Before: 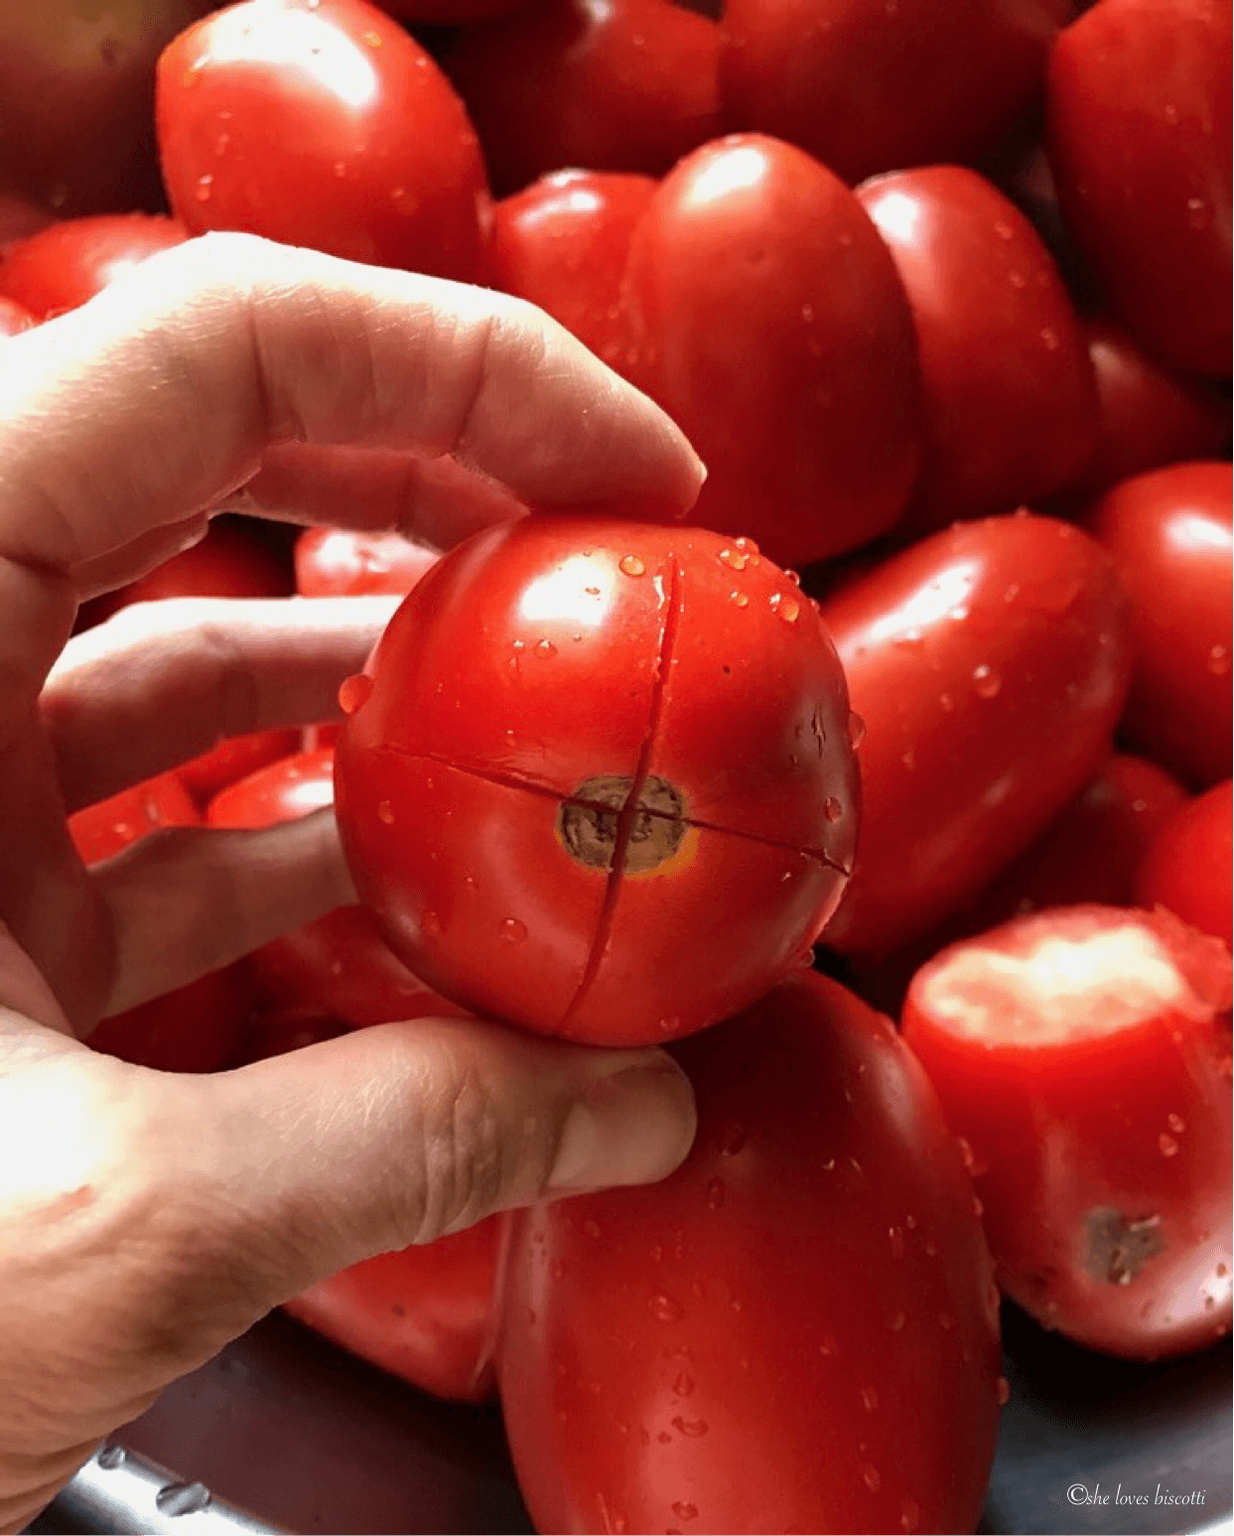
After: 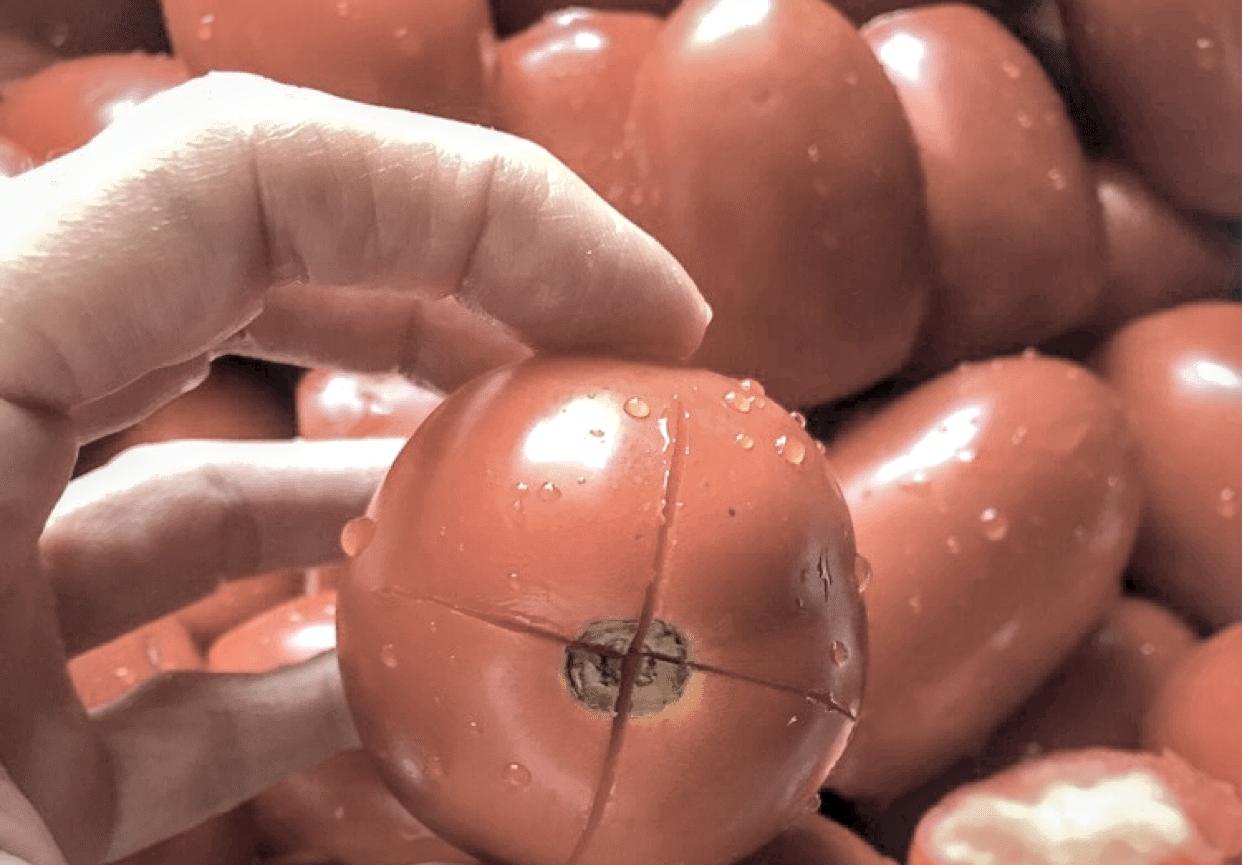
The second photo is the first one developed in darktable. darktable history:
crop and rotate: top 10.512%, bottom 33.548%
exposure: compensate exposure bias true, compensate highlight preservation false
shadows and highlights: shadows 39.72, highlights -60.1
contrast brightness saturation: brightness 0.188, saturation -0.485
local contrast: highlights 62%, detail 143%, midtone range 0.426
